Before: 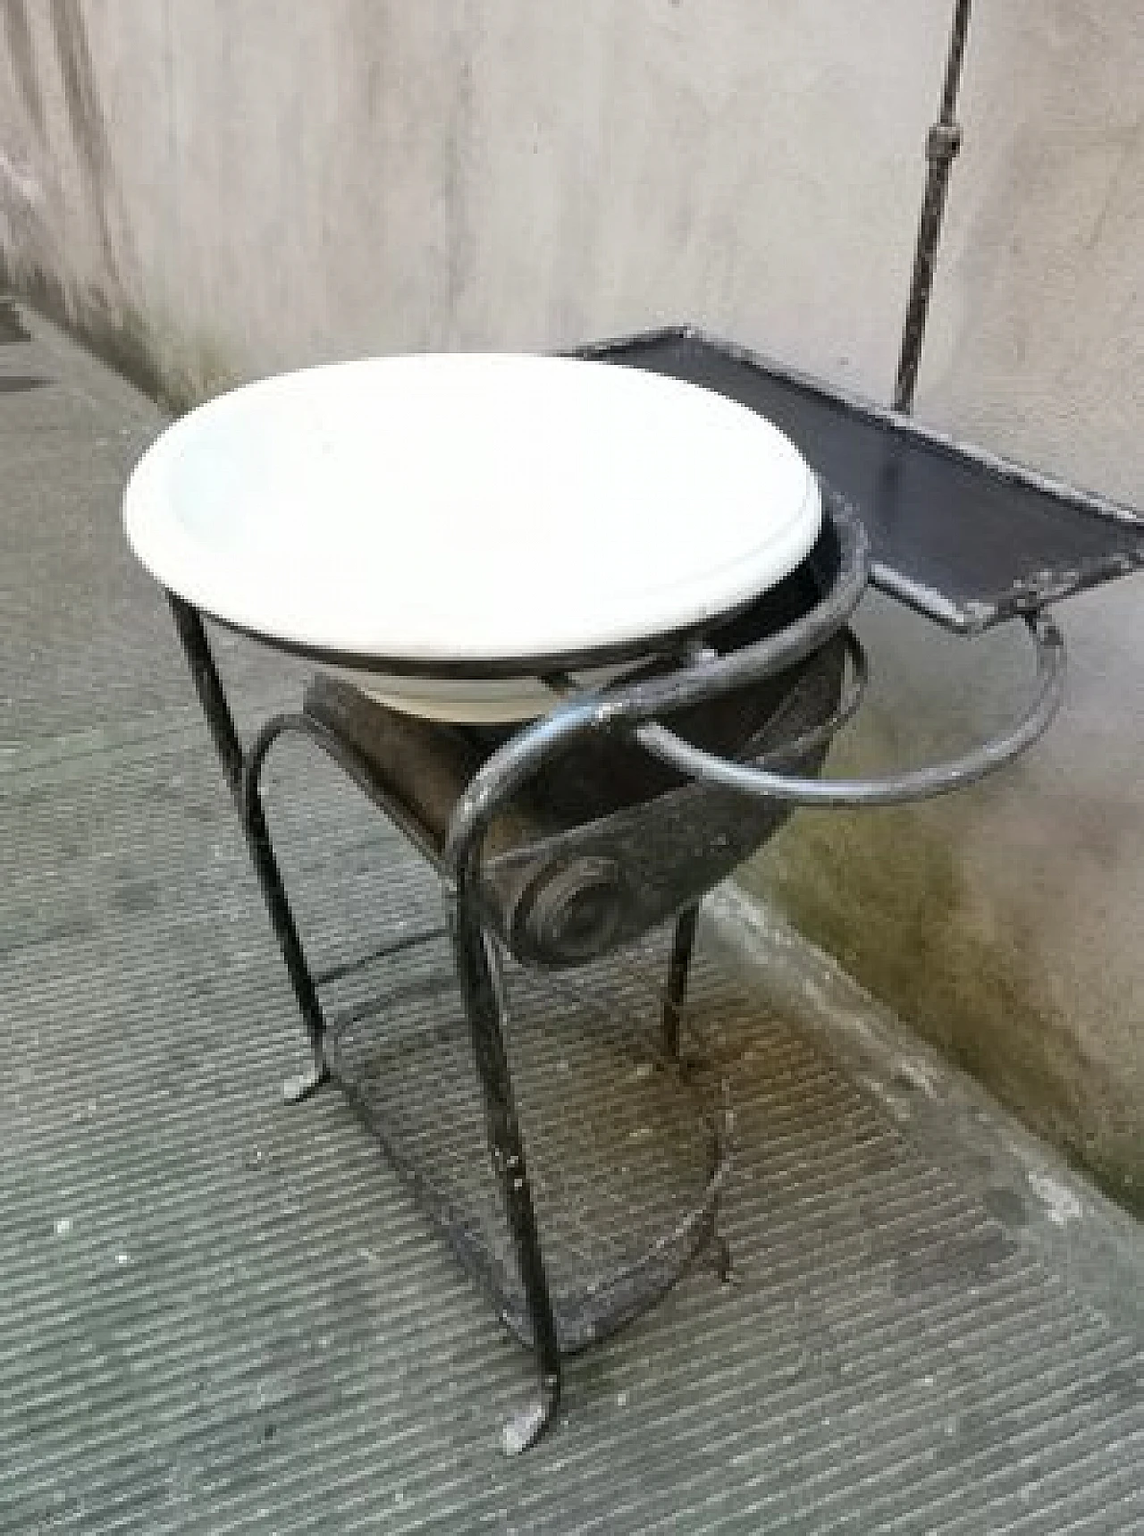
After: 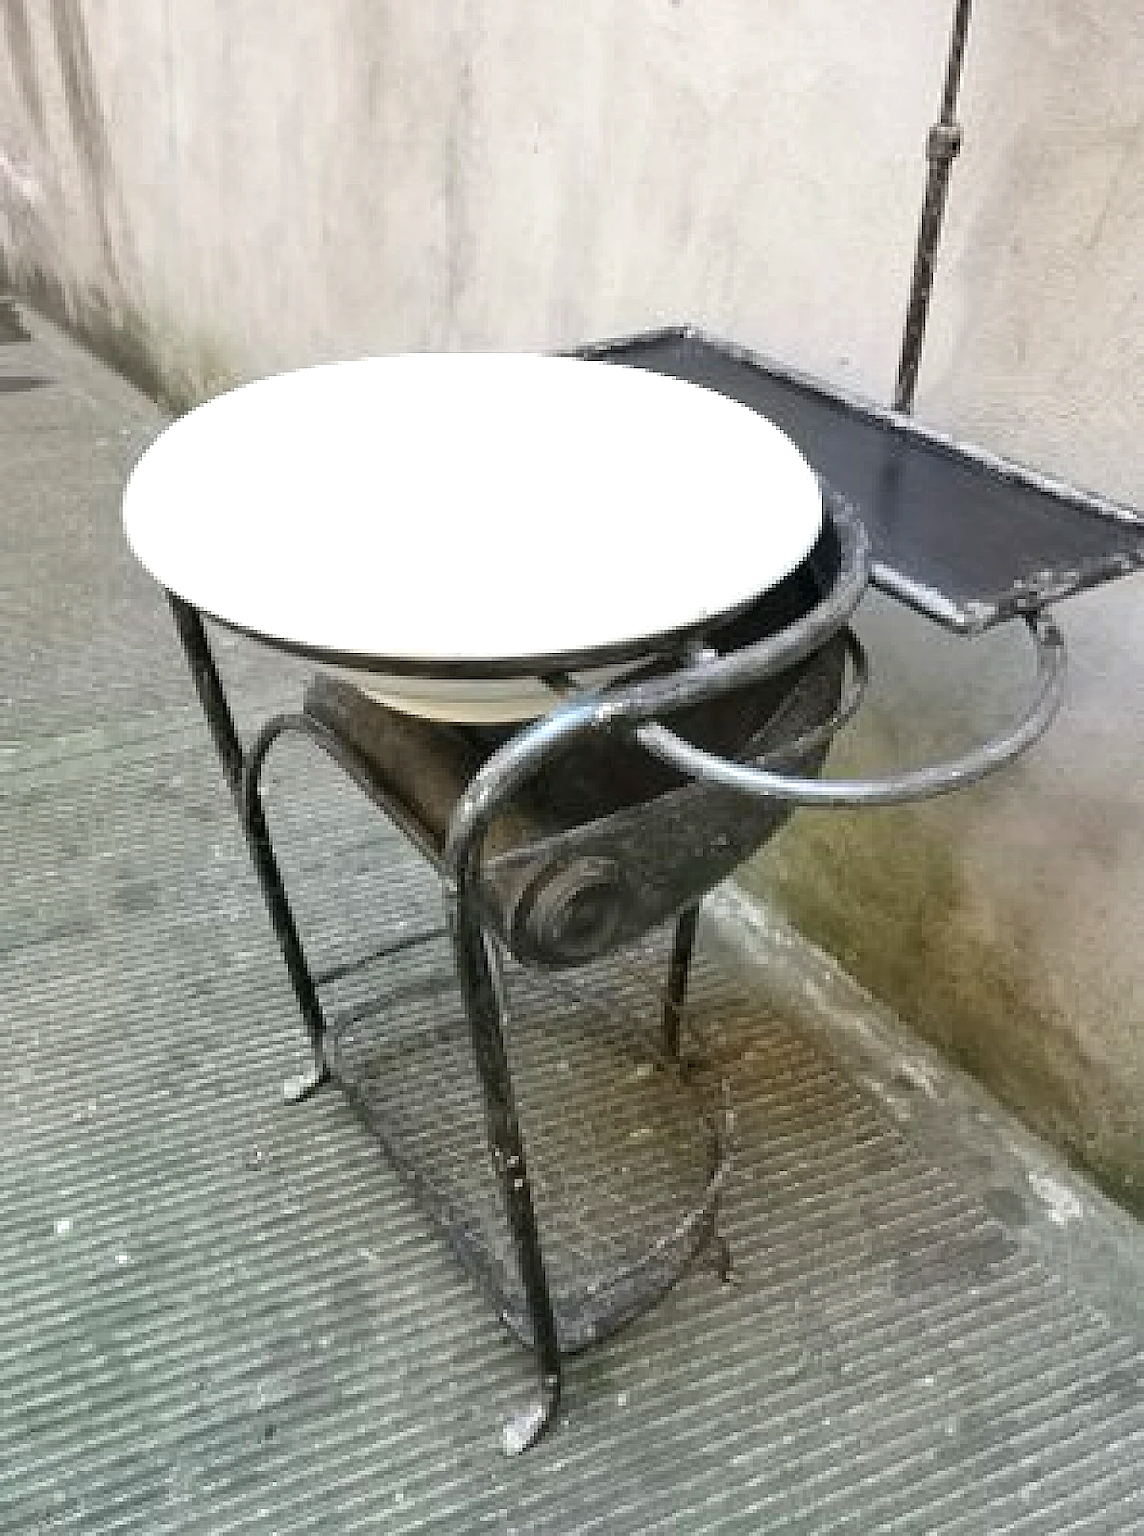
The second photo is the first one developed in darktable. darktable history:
exposure: exposure 0.49 EV, compensate highlight preservation false
